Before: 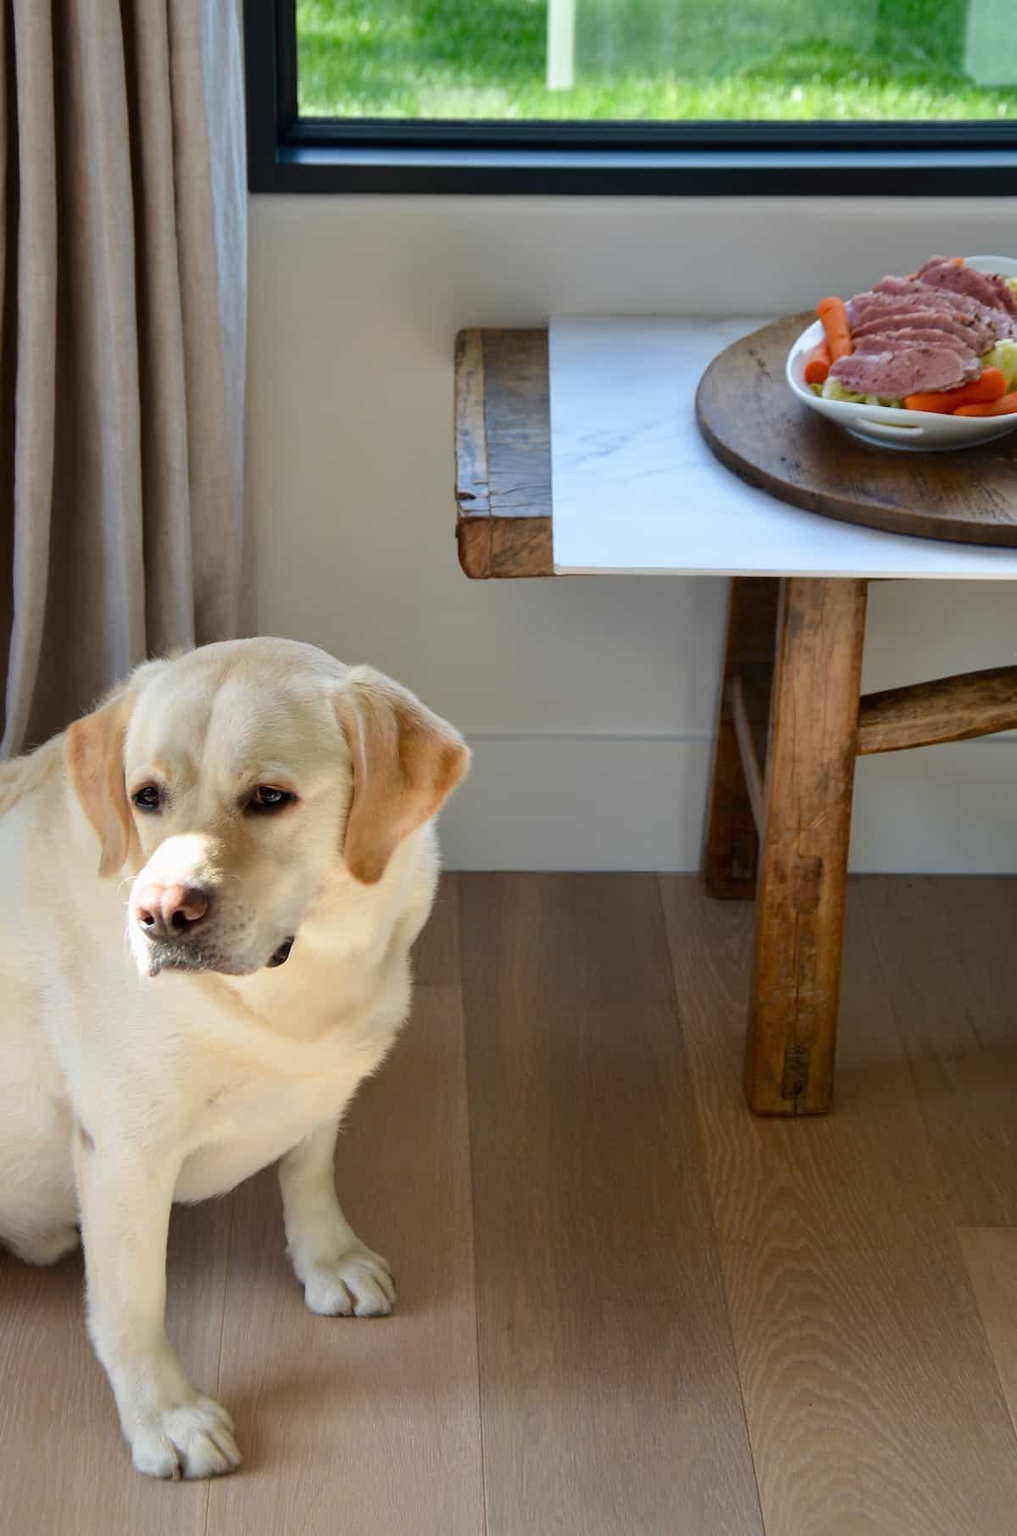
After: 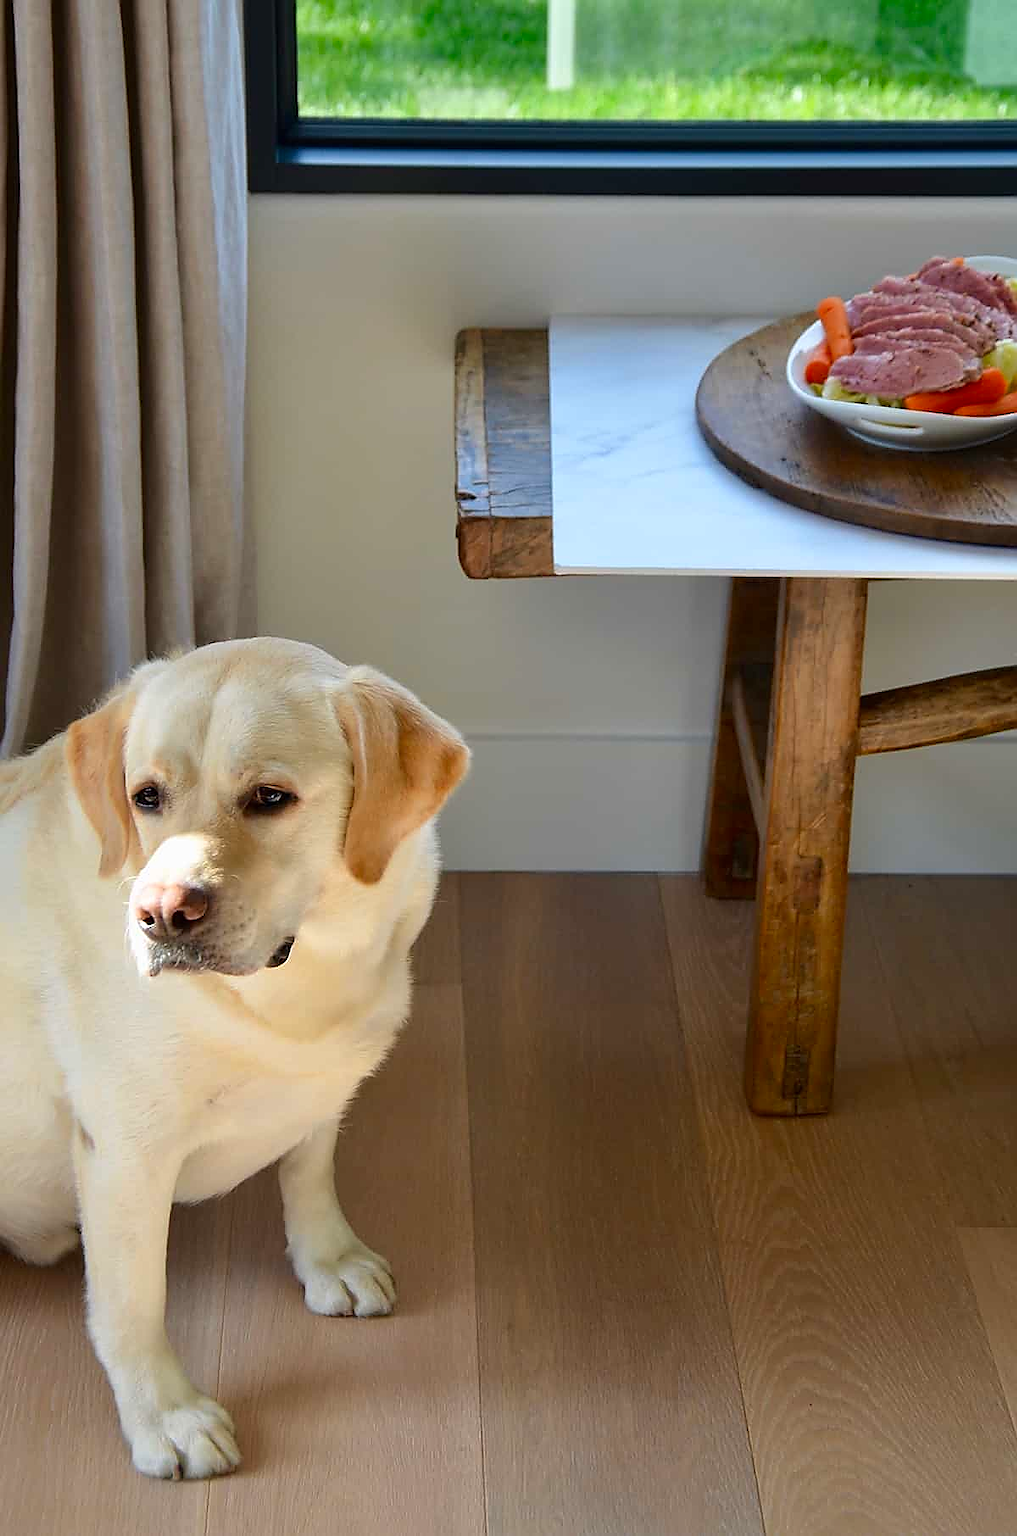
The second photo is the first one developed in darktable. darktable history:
contrast brightness saturation: saturation 0.183
sharpen: radius 1.361, amount 1.267, threshold 0.795
